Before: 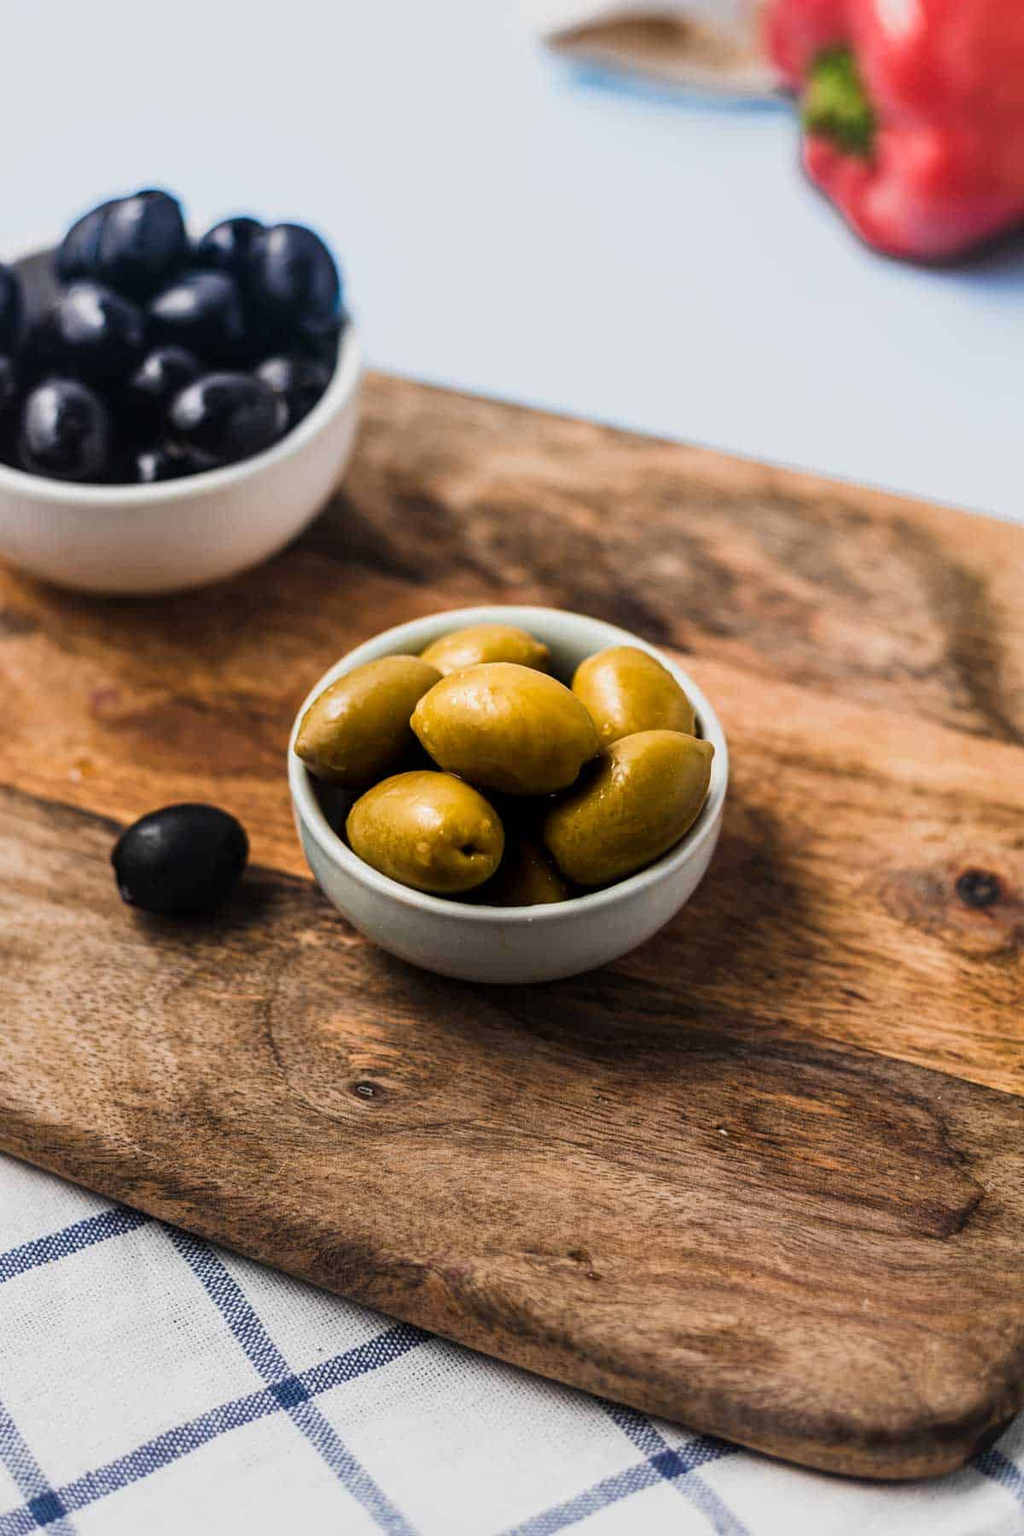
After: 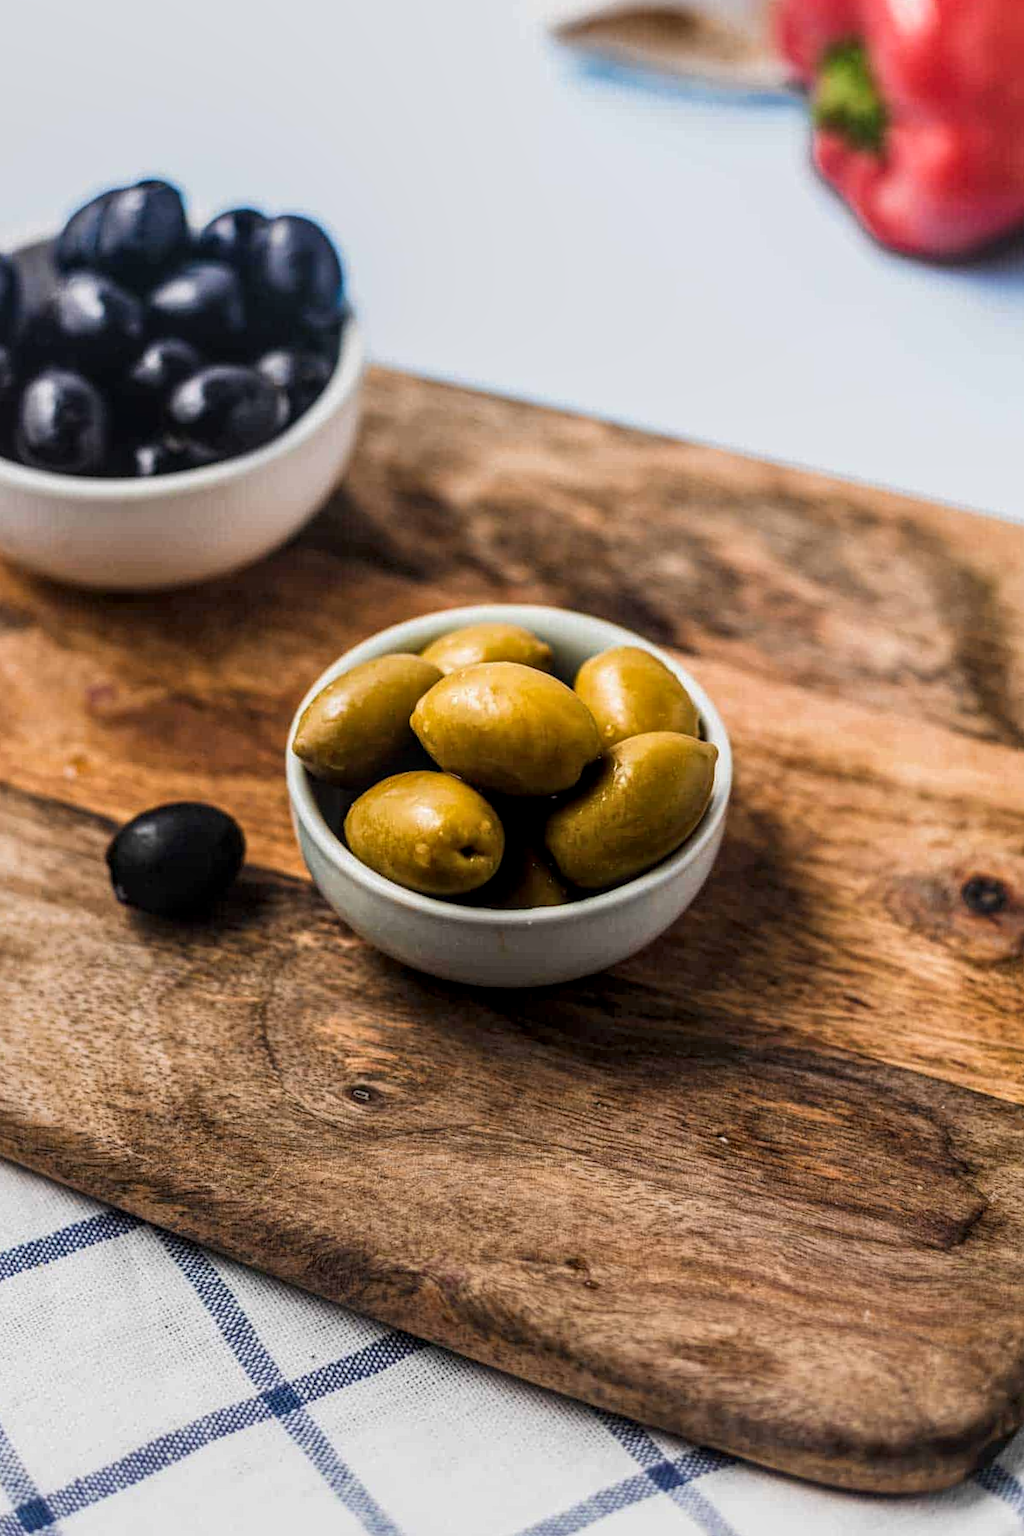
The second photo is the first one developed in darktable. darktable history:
crop and rotate: angle -0.5°
local contrast: on, module defaults
